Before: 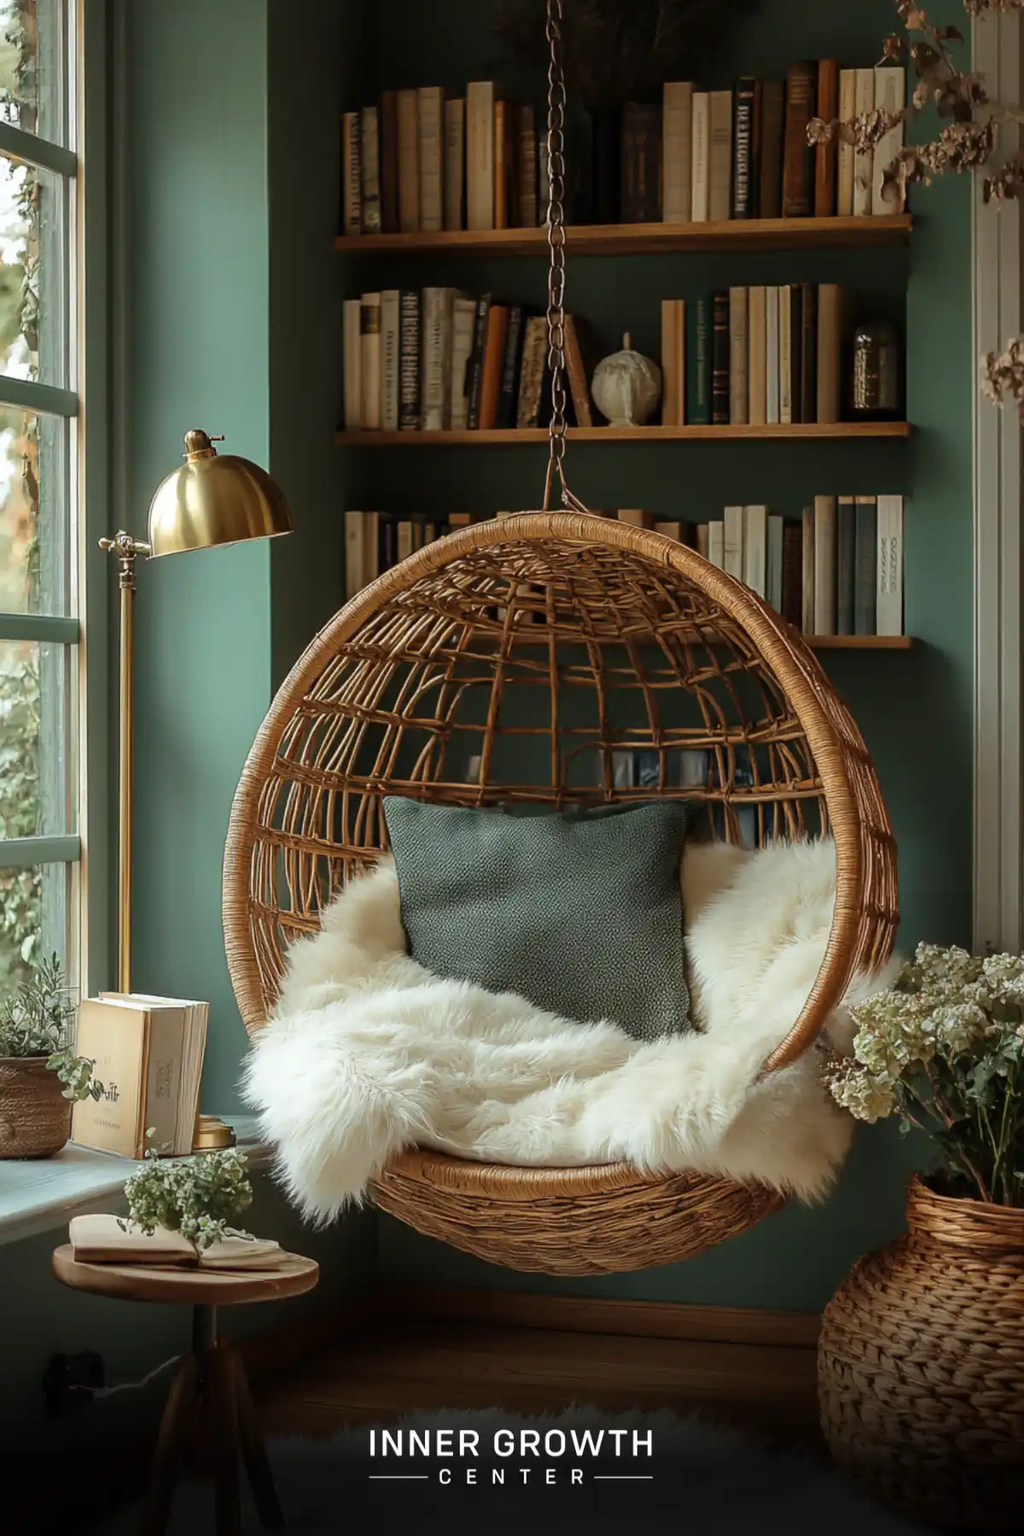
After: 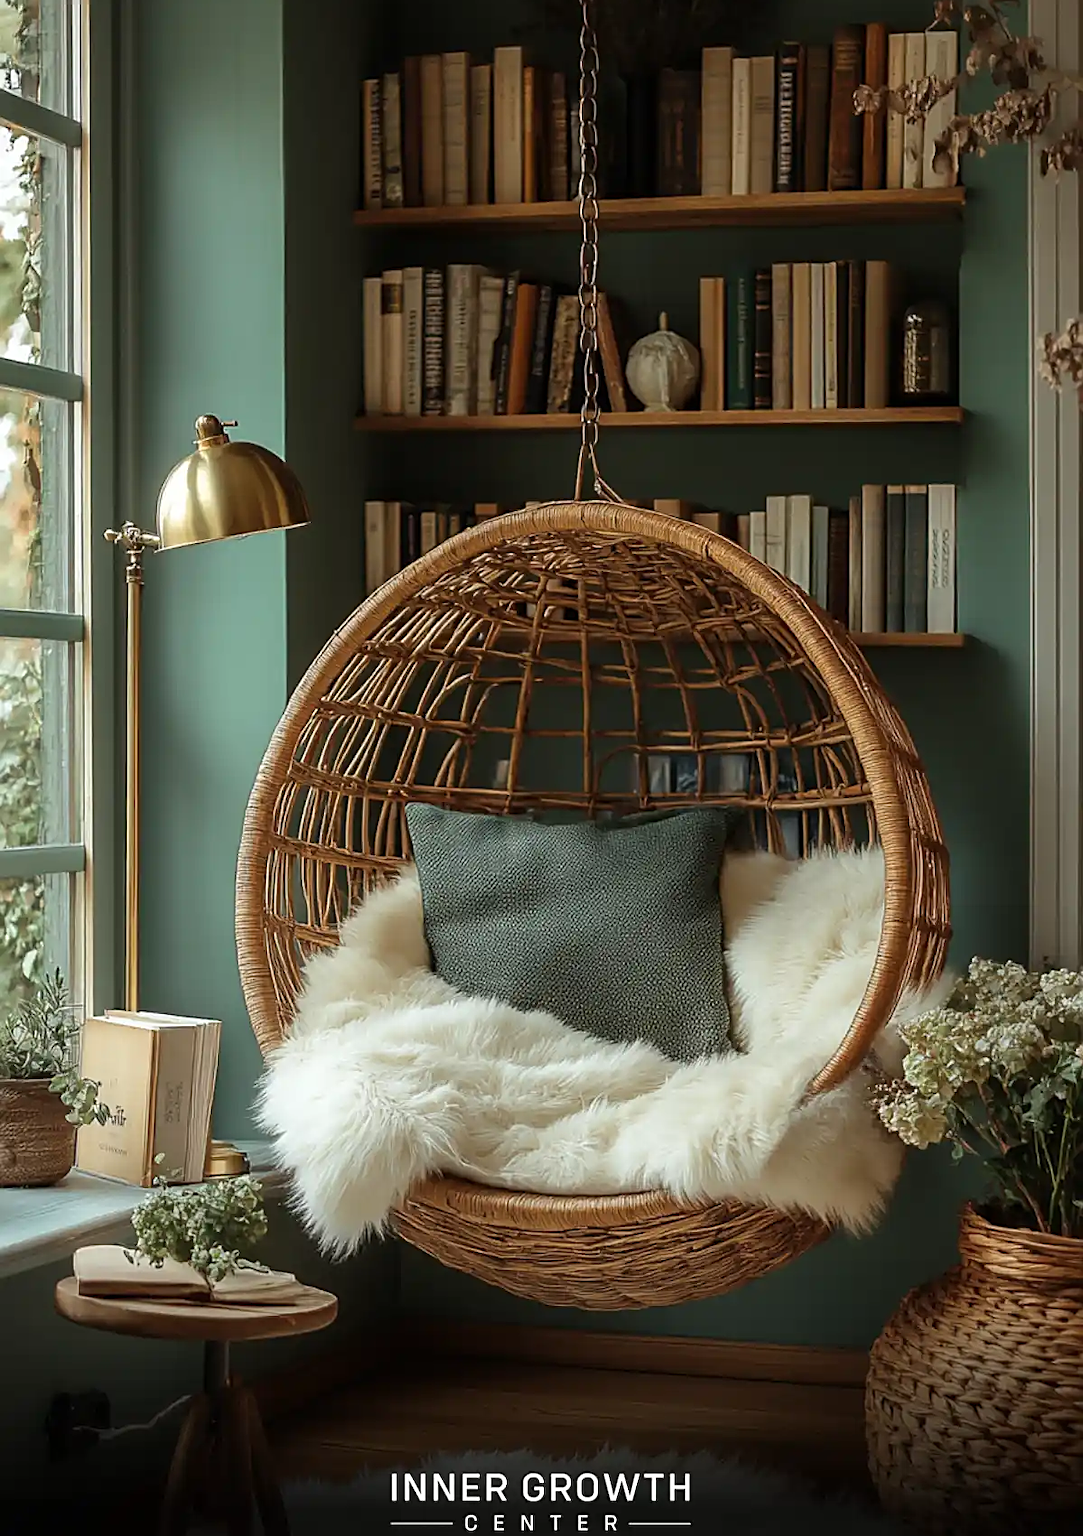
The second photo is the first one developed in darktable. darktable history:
crop and rotate: top 2.479%, bottom 3.018%
sharpen: on, module defaults
levels: mode automatic, black 0.023%, white 99.97%, levels [0.062, 0.494, 0.925]
